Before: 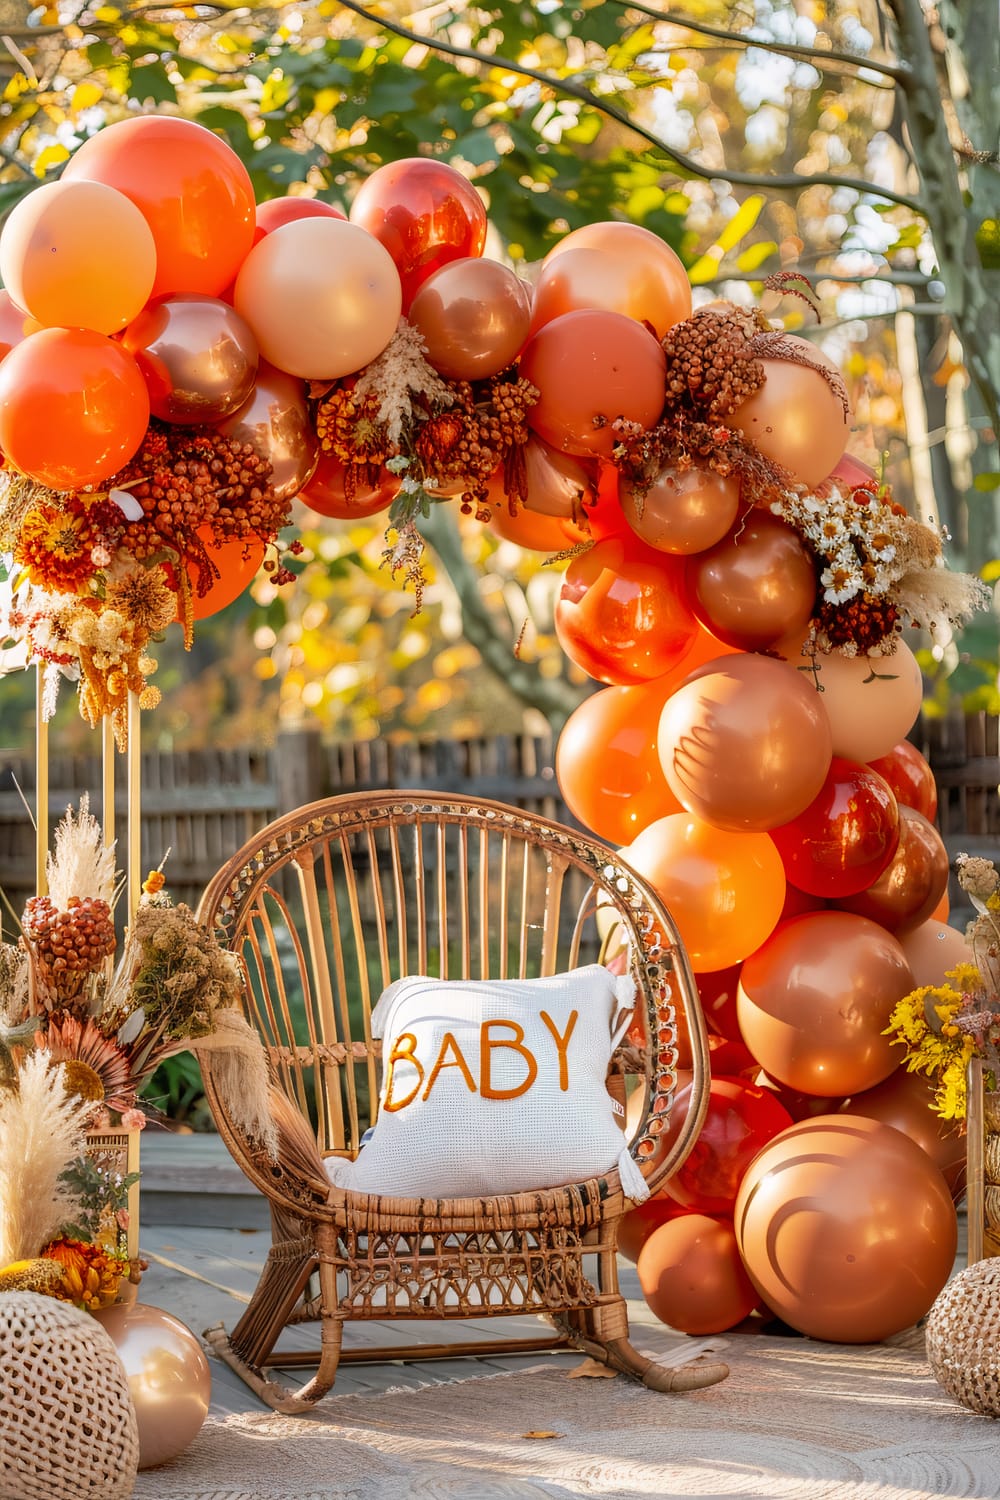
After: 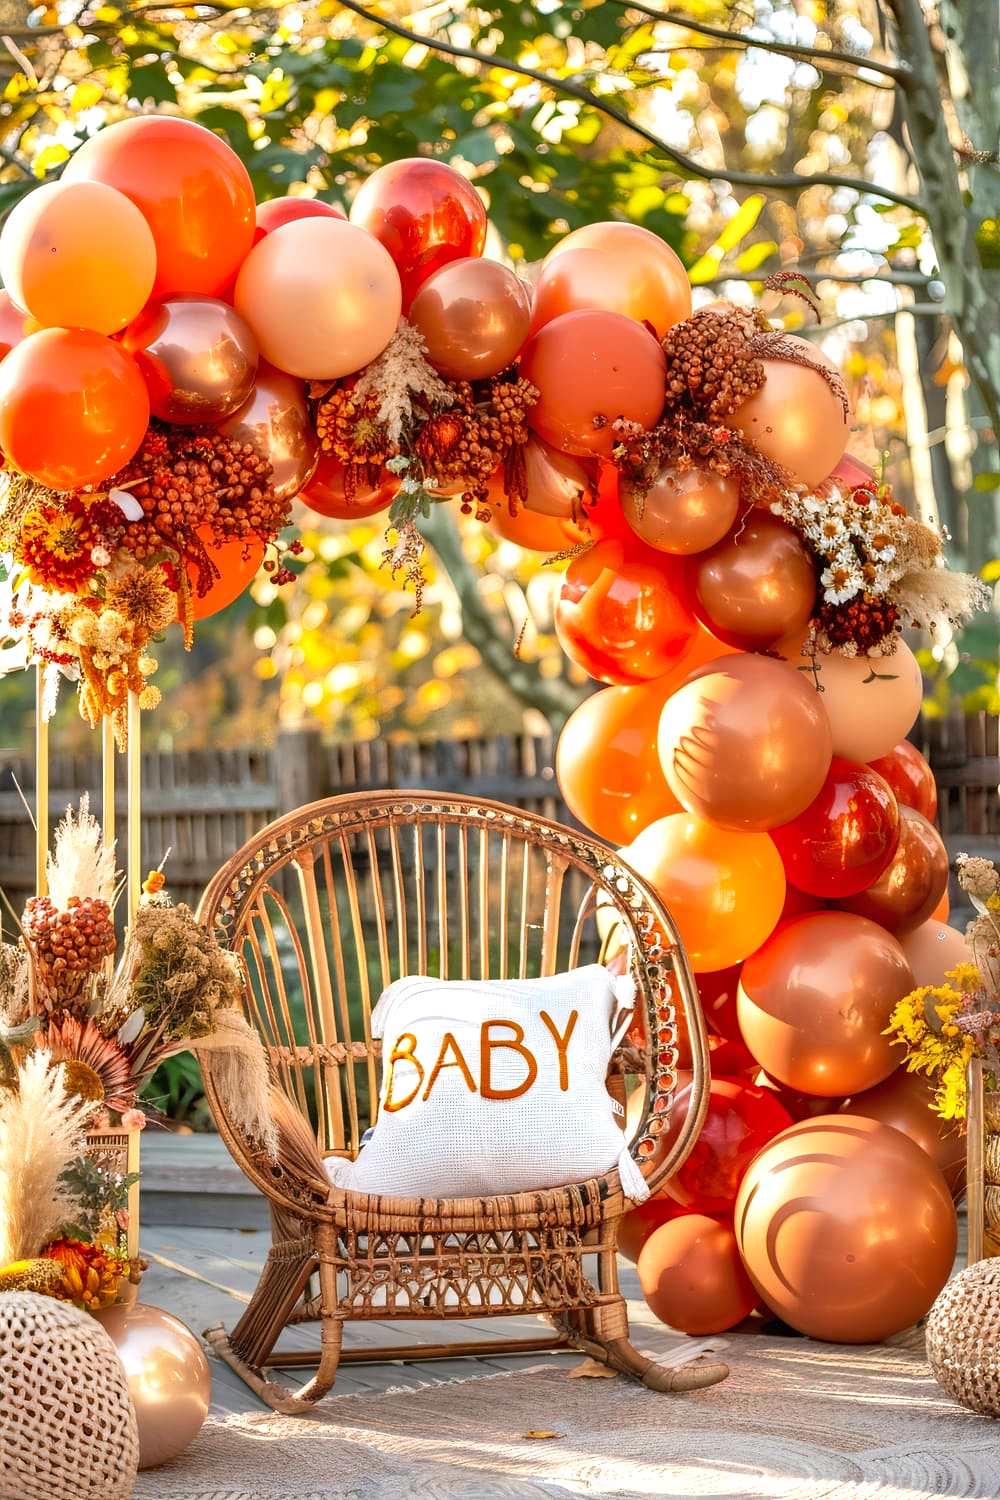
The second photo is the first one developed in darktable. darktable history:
shadows and highlights: shadows 53.2, soften with gaussian
exposure: black level correction 0, exposure 0.499 EV, compensate exposure bias true, compensate highlight preservation false
